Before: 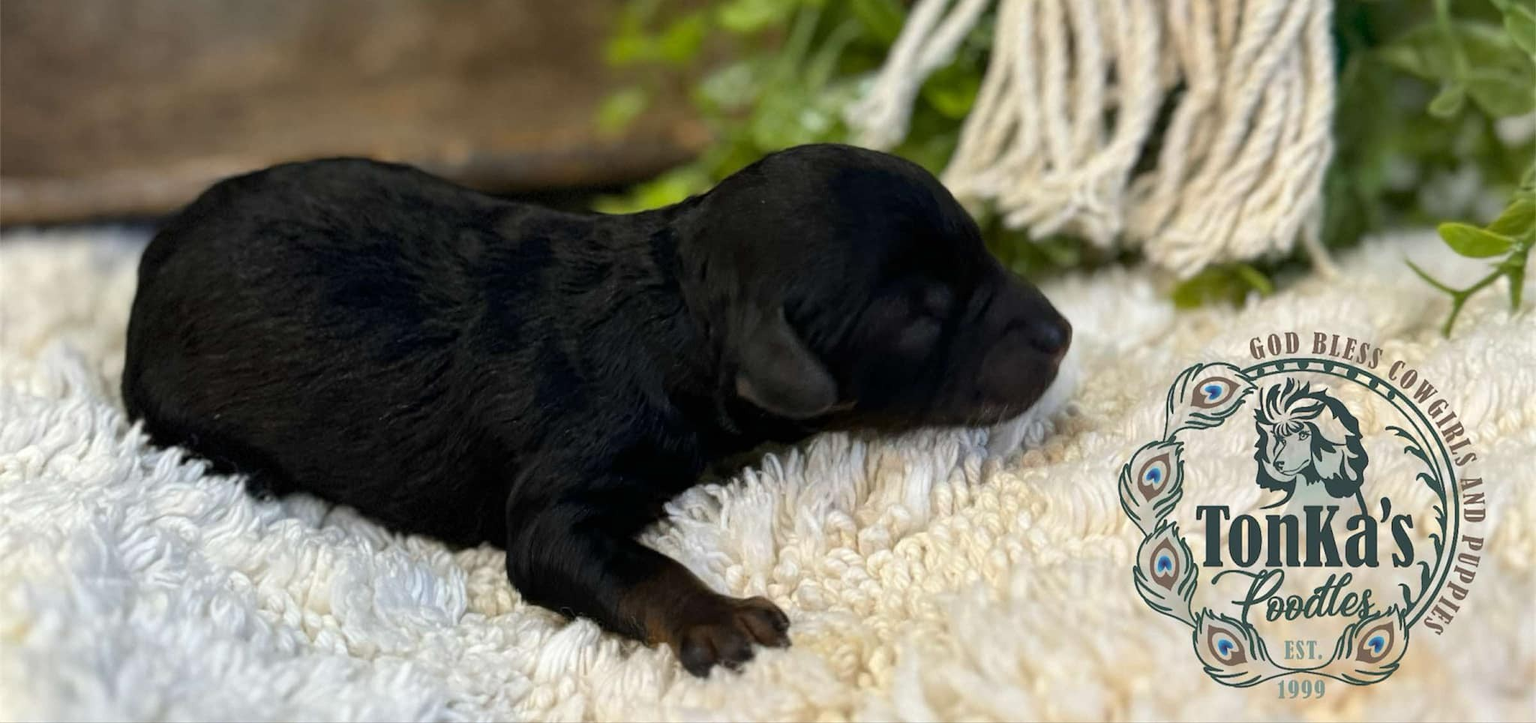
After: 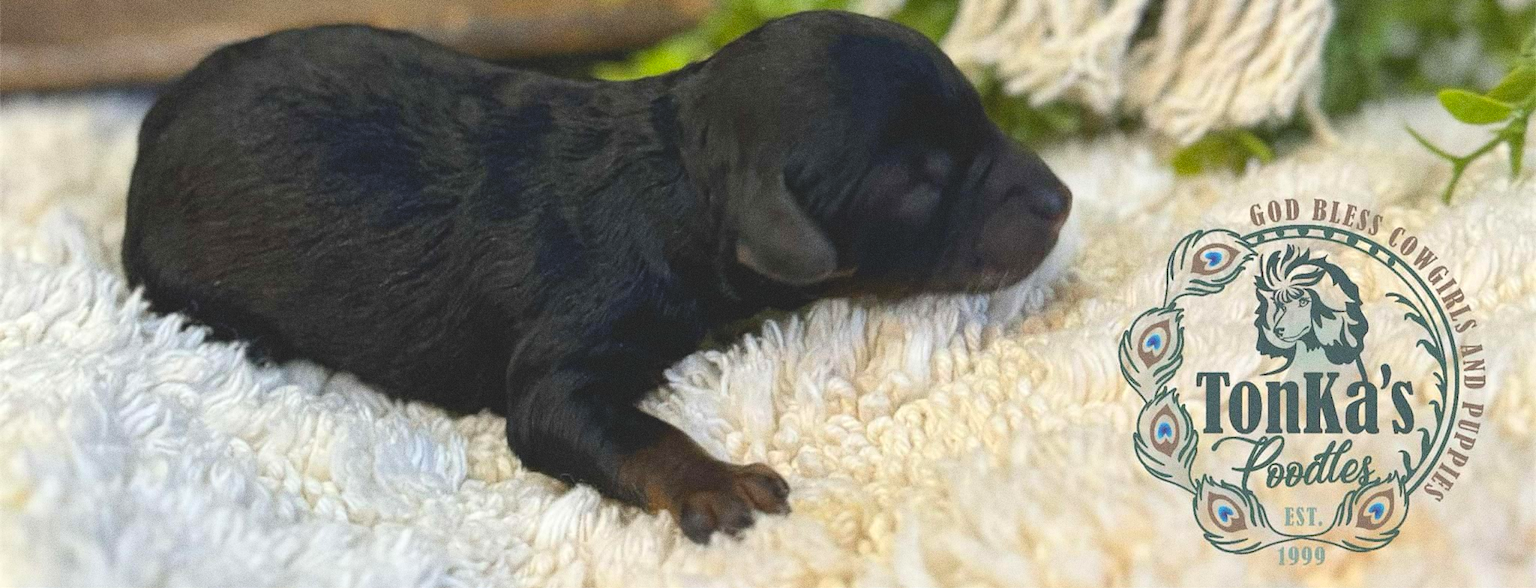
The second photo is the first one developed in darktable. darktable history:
grain: coarseness 11.82 ISO, strength 36.67%, mid-tones bias 74.17%
contrast brightness saturation: contrast -0.28
crop and rotate: top 18.507%
exposure: black level correction 0, exposure 0.7 EV, compensate exposure bias true, compensate highlight preservation false
